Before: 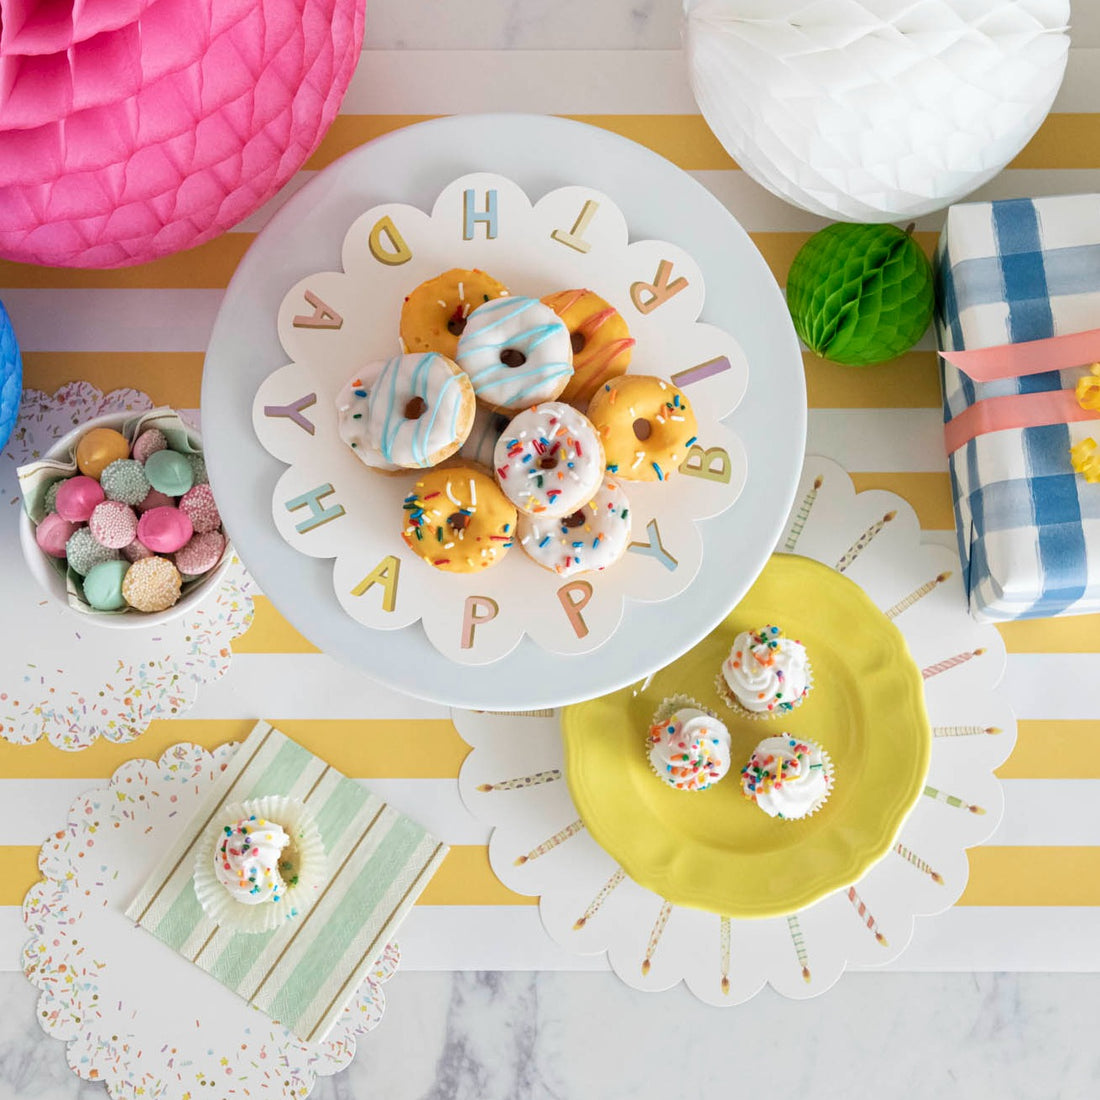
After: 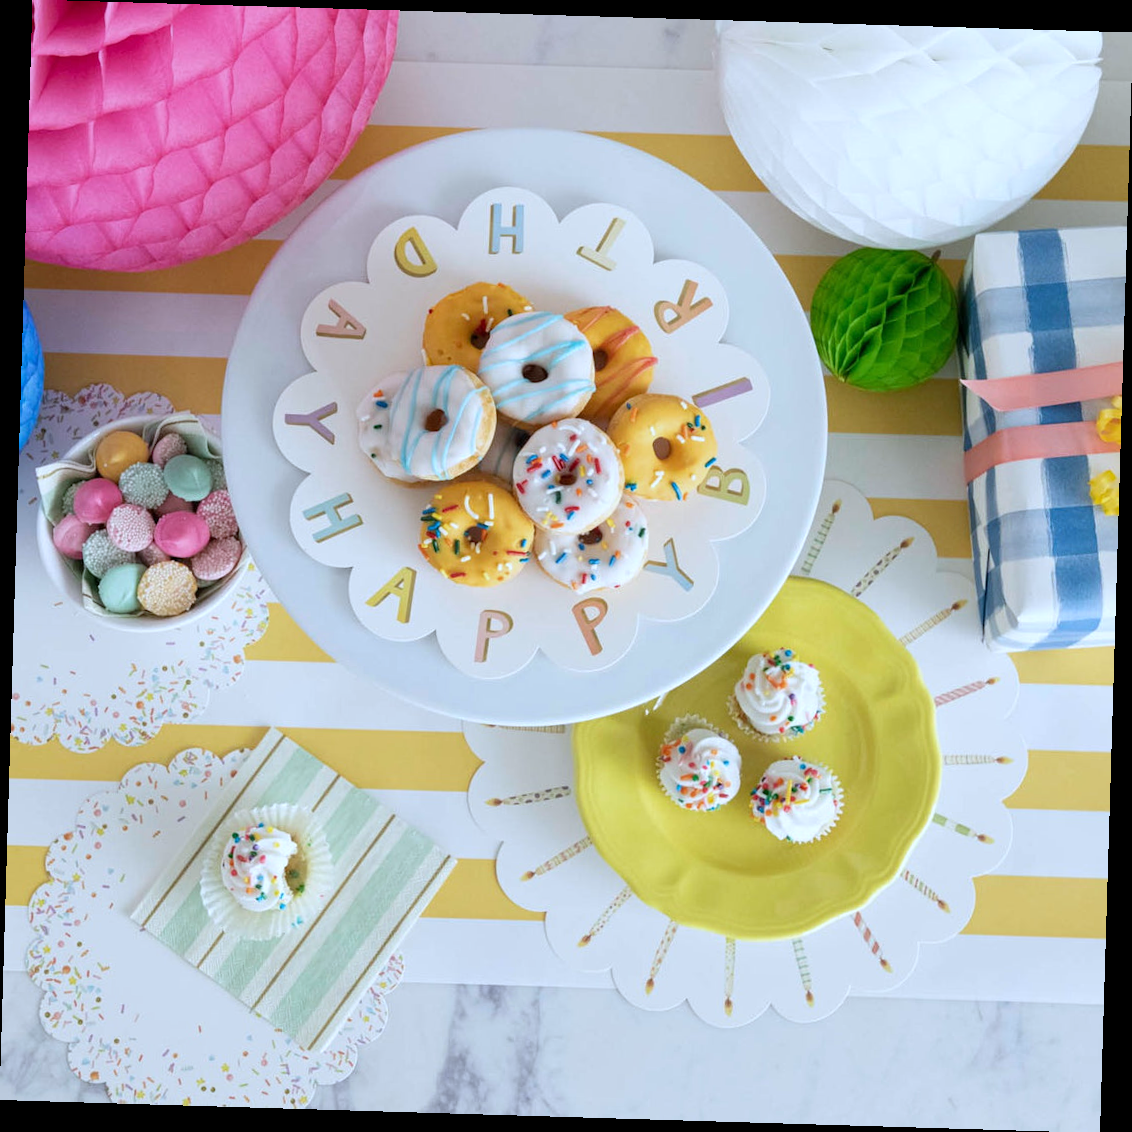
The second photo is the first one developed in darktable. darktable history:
white balance: red 0.924, blue 1.095
rotate and perspective: rotation 1.72°, automatic cropping off
